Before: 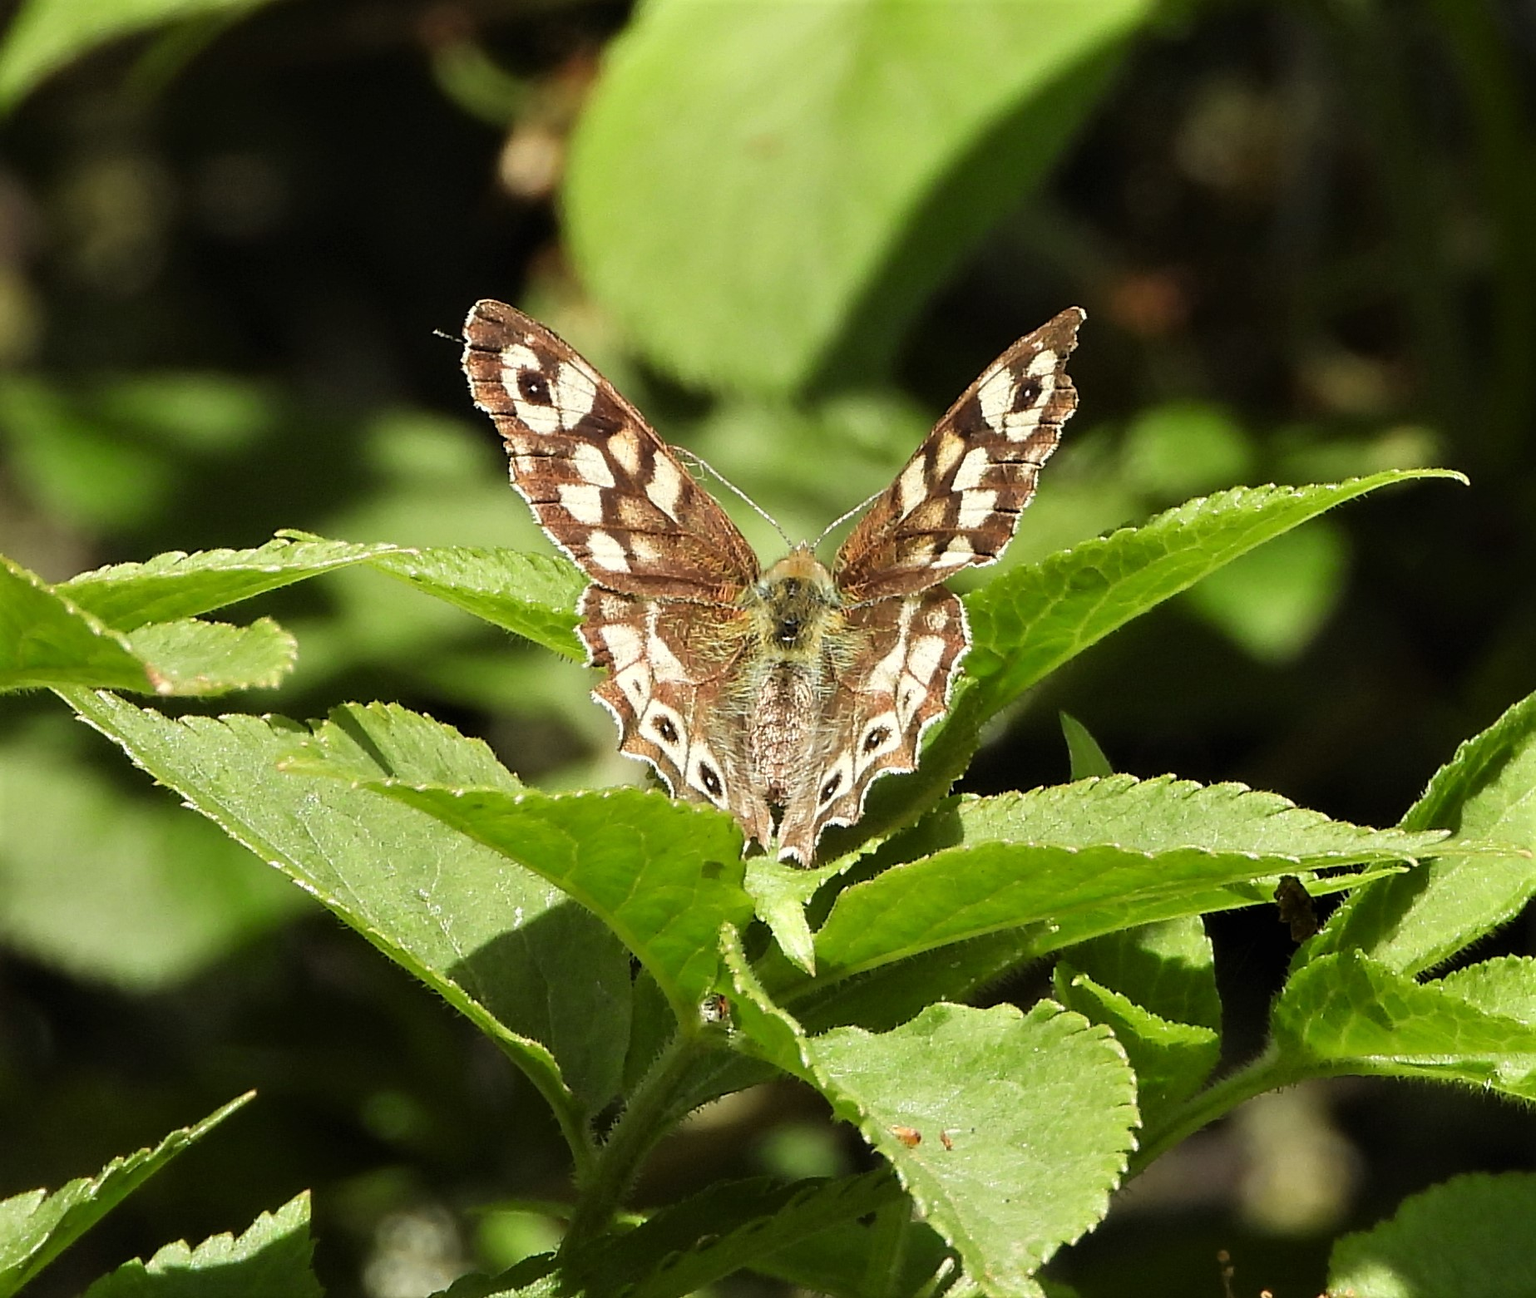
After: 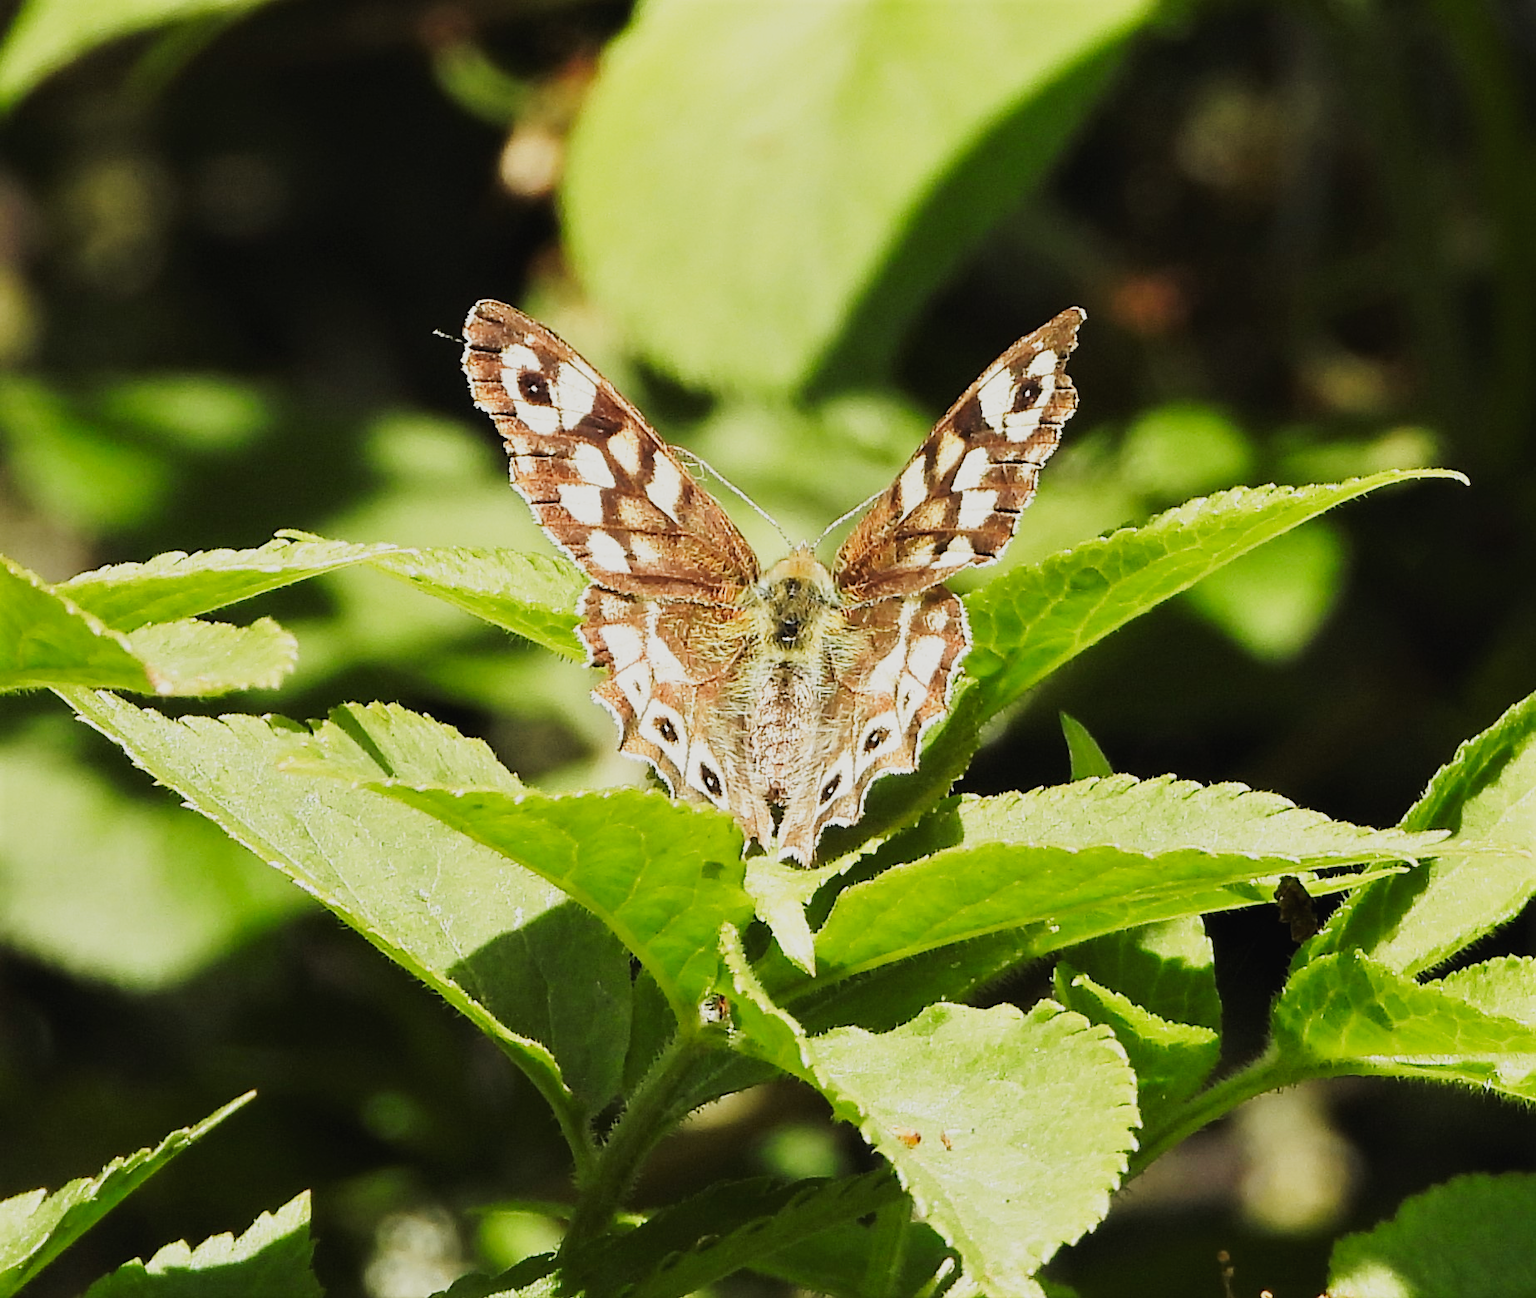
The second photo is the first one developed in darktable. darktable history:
base curve: curves: ch0 [(0, 0) (0.088, 0.125) (0.176, 0.251) (0.354, 0.501) (0.613, 0.749) (1, 0.877)], preserve colors none
tone curve: curves: ch0 [(0, 0.018) (0.036, 0.038) (0.15, 0.131) (0.27, 0.247) (0.528, 0.554) (0.761, 0.761) (1, 0.919)]; ch1 [(0, 0) (0.179, 0.173) (0.322, 0.32) (0.429, 0.431) (0.502, 0.5) (0.519, 0.522) (0.562, 0.588) (0.625, 0.67) (0.711, 0.745) (1, 1)]; ch2 [(0, 0) (0.29, 0.295) (0.404, 0.436) (0.497, 0.499) (0.521, 0.523) (0.561, 0.605) (0.657, 0.655) (0.712, 0.764) (1, 1)], preserve colors none
